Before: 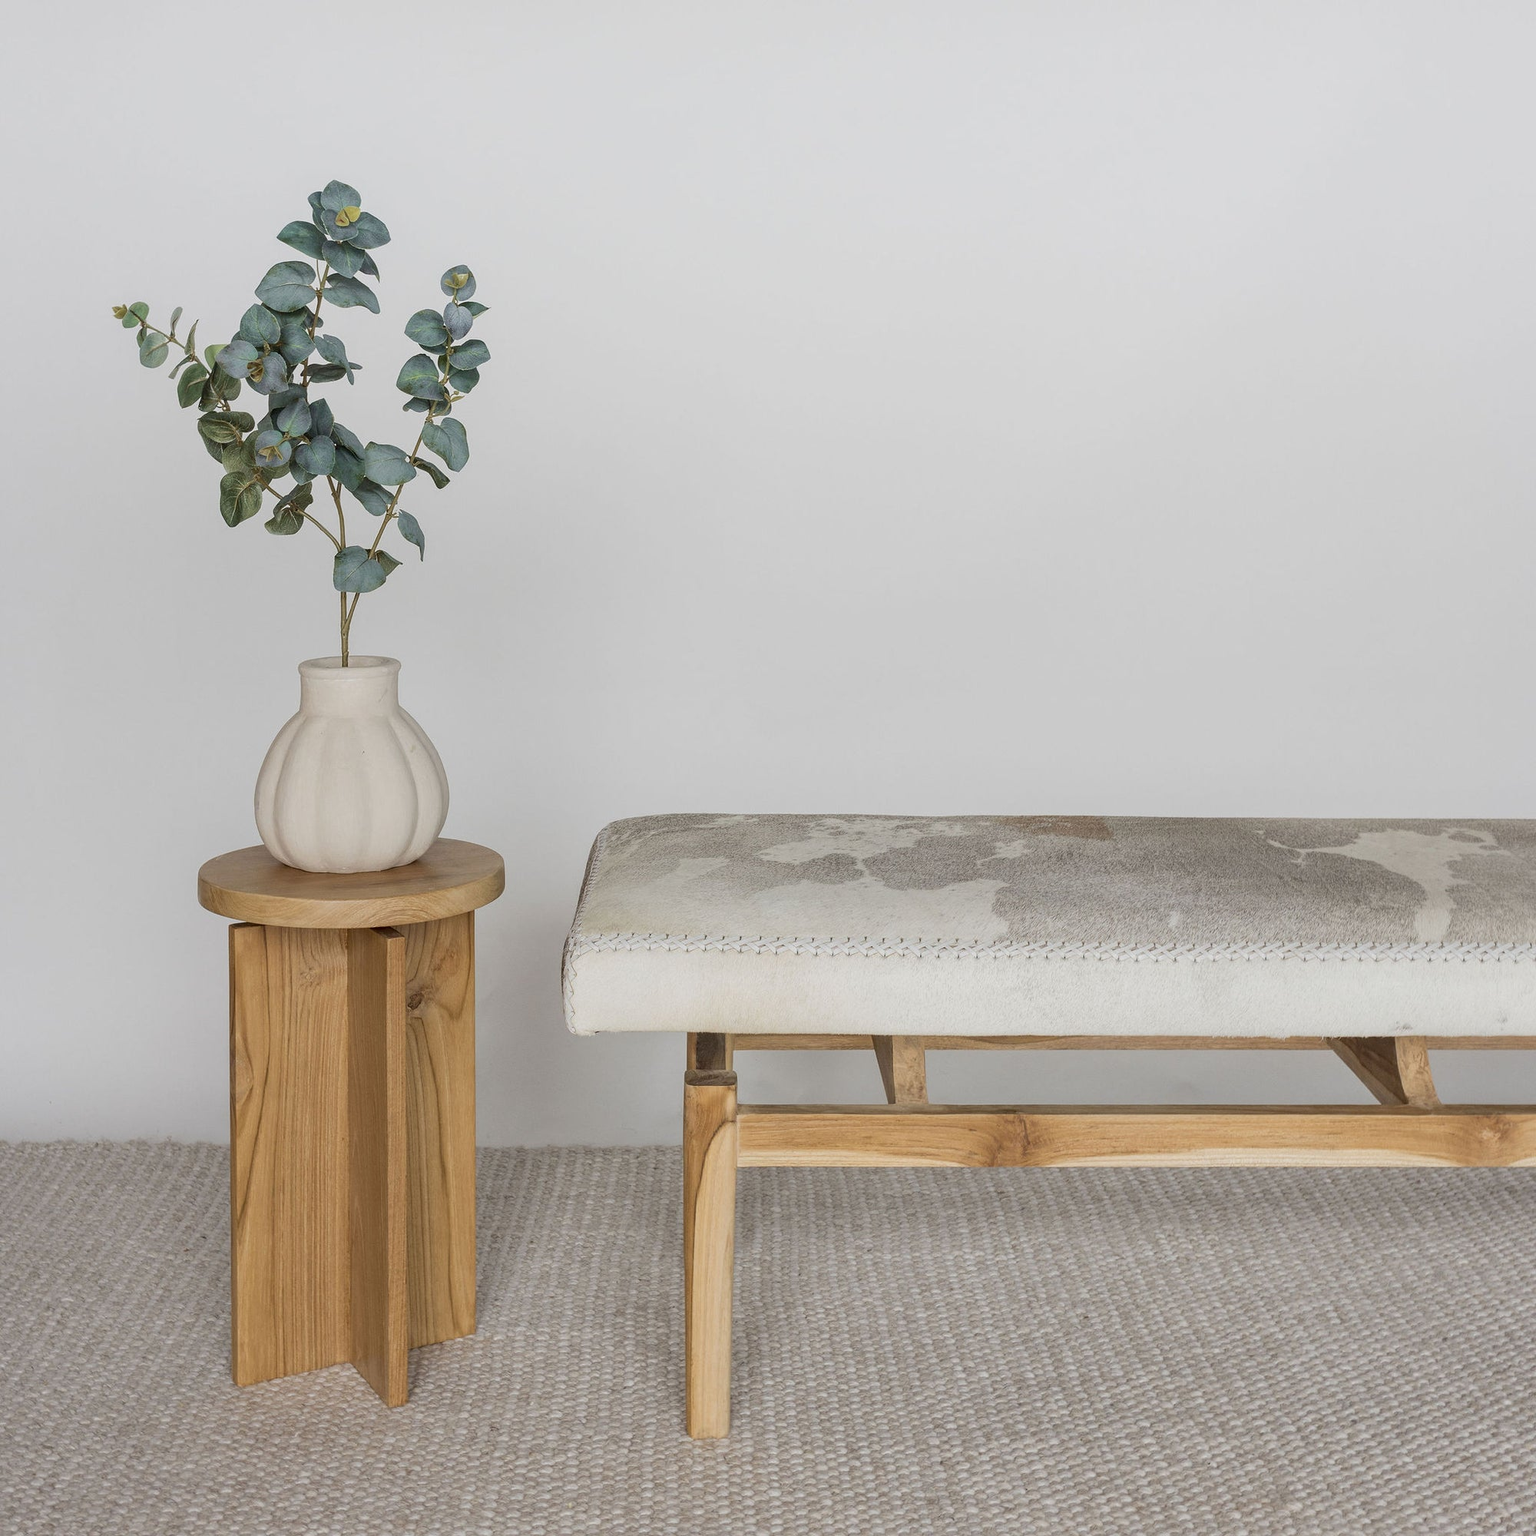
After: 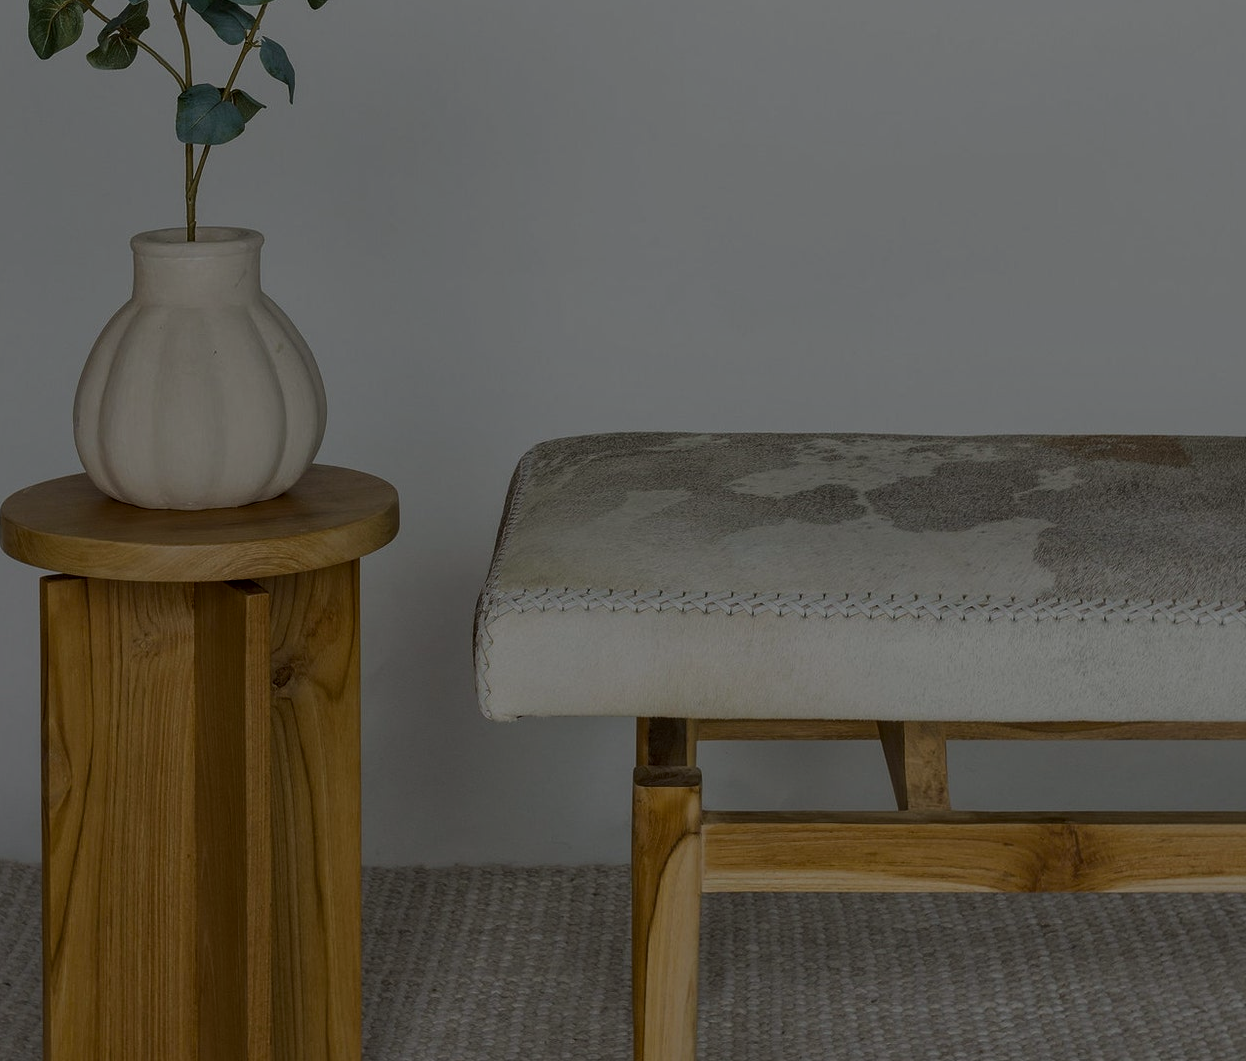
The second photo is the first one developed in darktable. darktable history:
exposure: exposure -2.077 EV, compensate exposure bias true, compensate highlight preservation false
crop: left 12.908%, top 31.387%, right 24.751%, bottom 15.543%
local contrast: mode bilateral grid, contrast 20, coarseness 50, detail 119%, midtone range 0.2
color balance rgb: shadows lift › chroma 1.017%, shadows lift › hue 217.77°, perceptual saturation grading › global saturation 30.45%, perceptual brilliance grading › global brilliance -5.337%, perceptual brilliance grading › highlights 24.334%, perceptual brilliance grading › mid-tones 6.845%, perceptual brilliance grading › shadows -5.073%, global vibrance 24.475%
